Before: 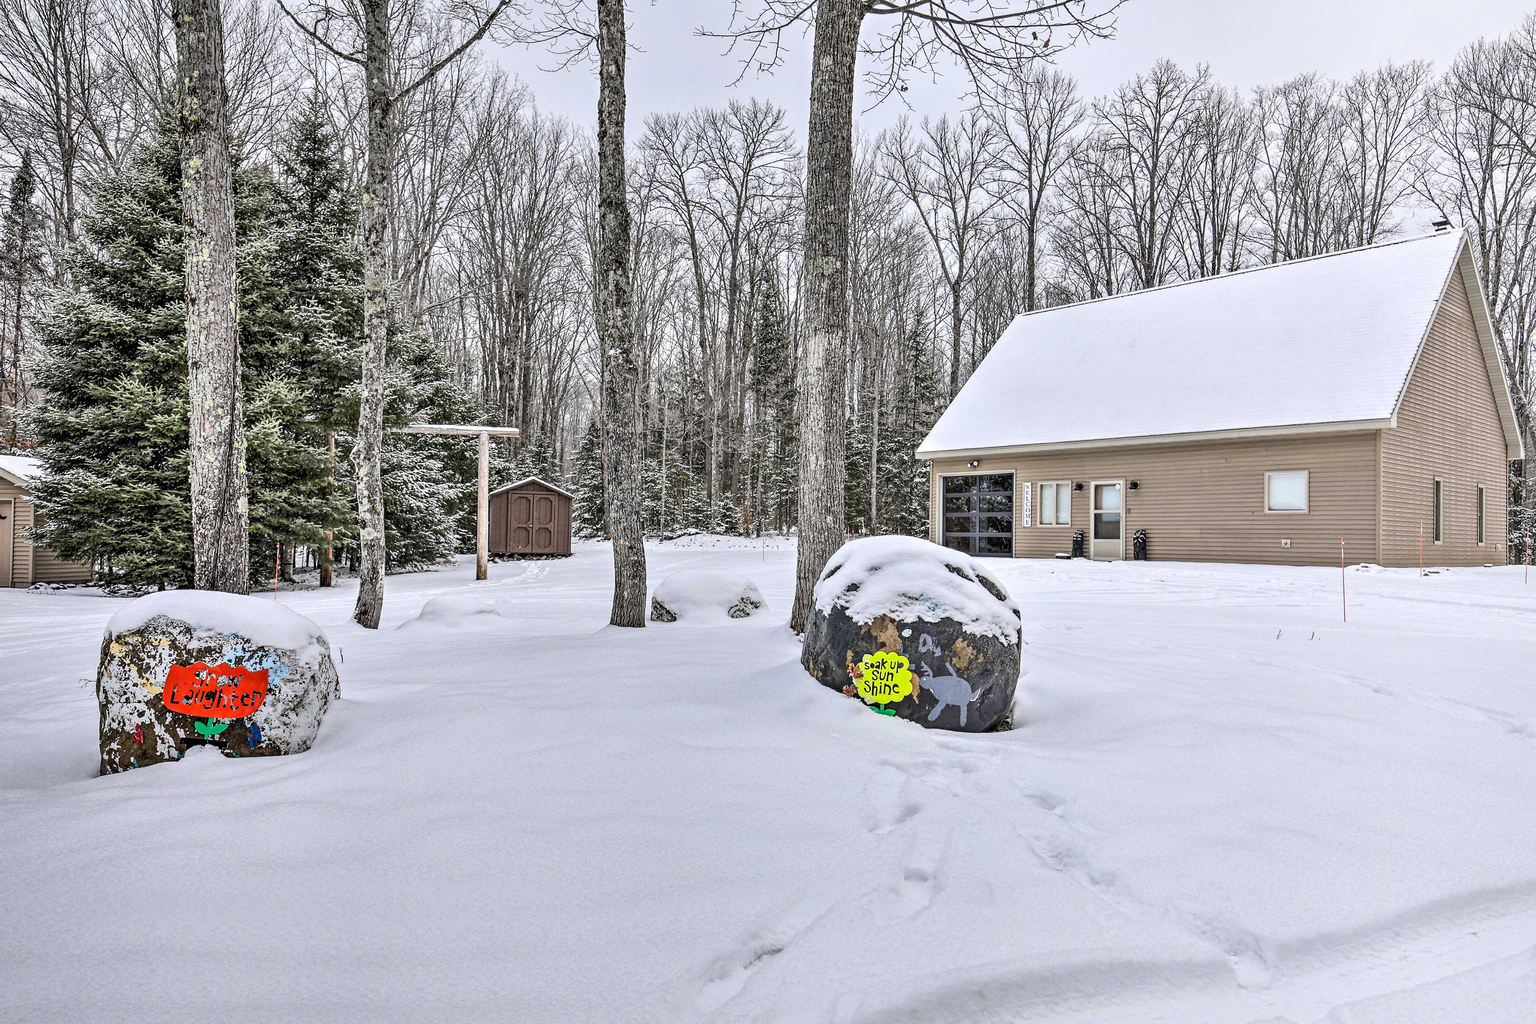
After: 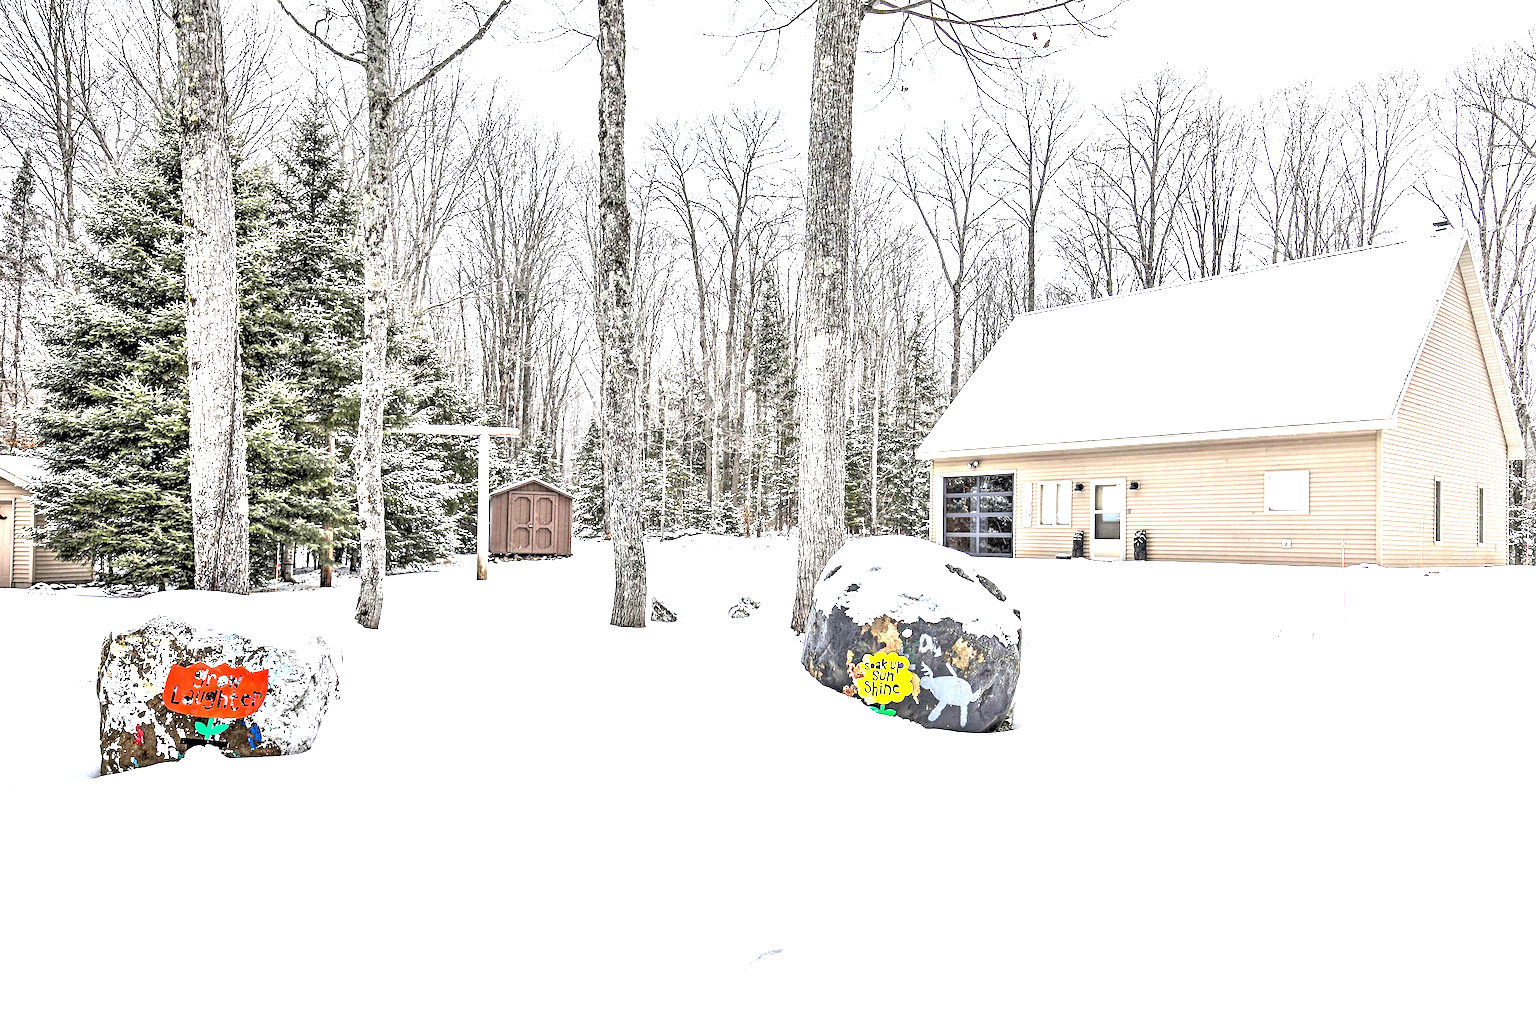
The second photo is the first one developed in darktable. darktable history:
exposure: black level correction 0.001, exposure 1.652 EV, compensate highlight preservation false
